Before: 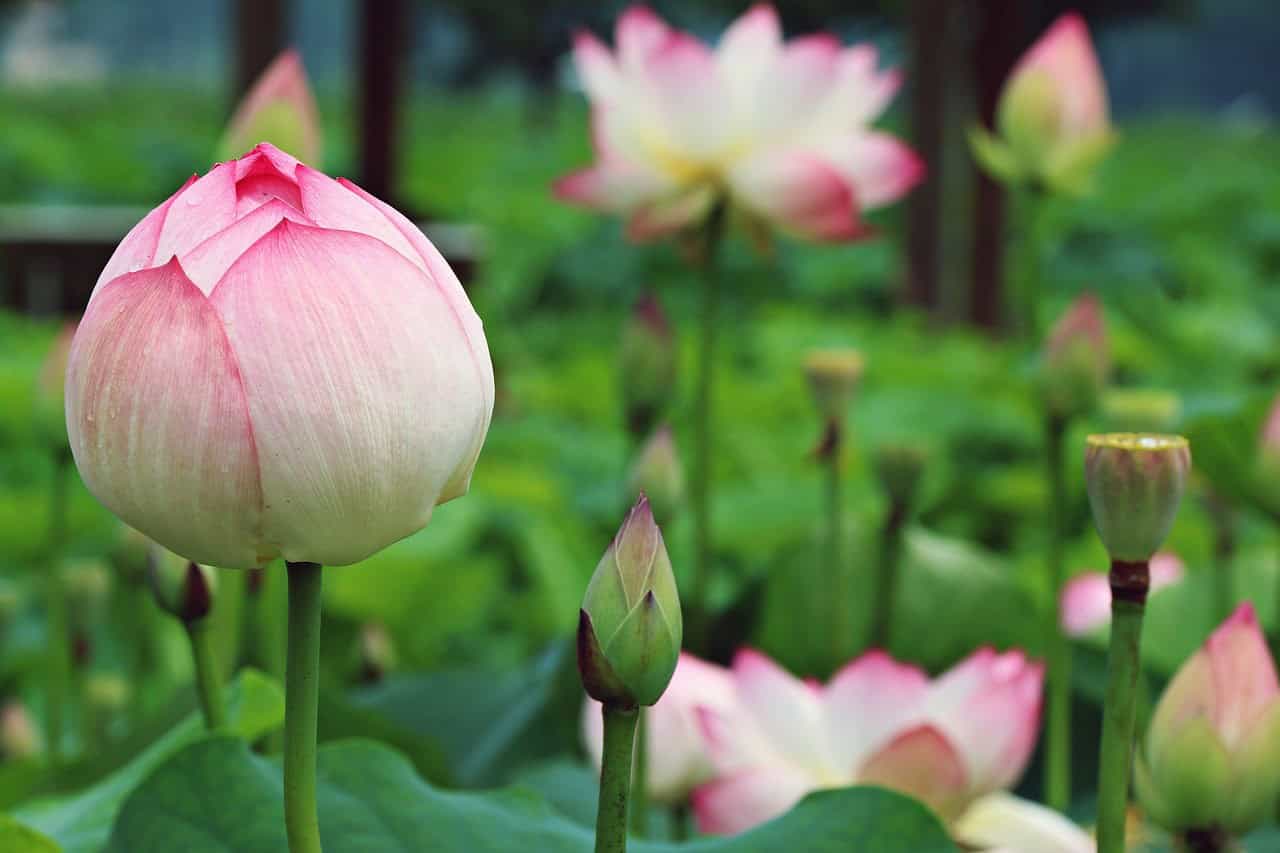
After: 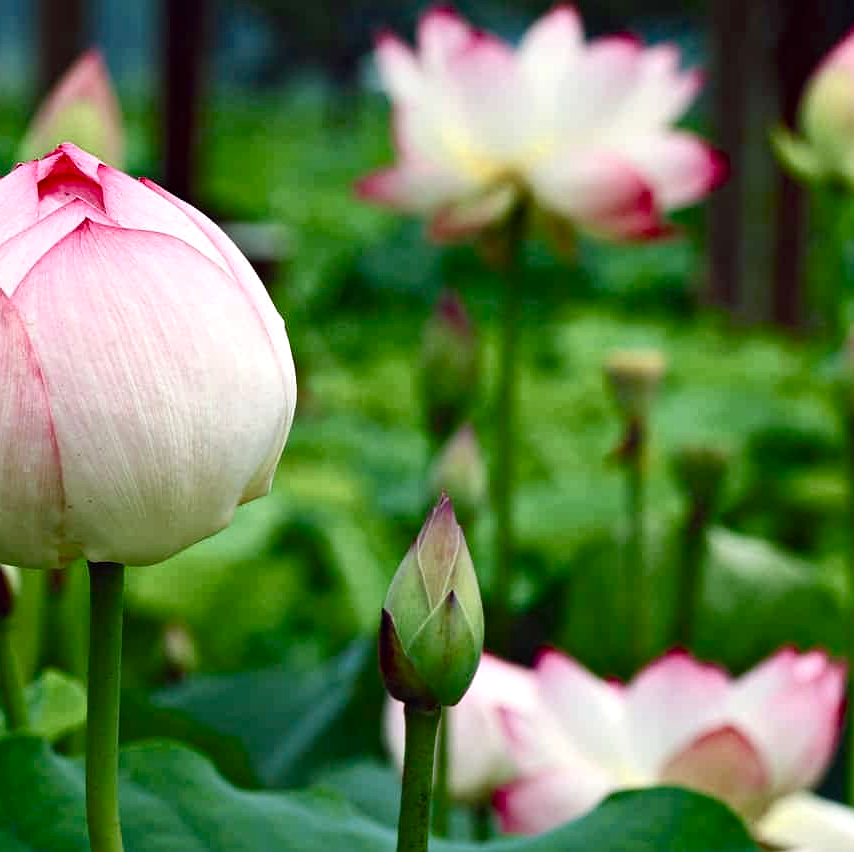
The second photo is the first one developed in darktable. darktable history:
crop and rotate: left 15.538%, right 17.698%
color balance rgb: shadows lift › hue 85.84°, perceptual saturation grading › global saturation 20%, perceptual saturation grading › highlights -49.419%, perceptual saturation grading › shadows 25.122%, global vibrance 9.641%, contrast 15.151%, saturation formula JzAzBz (2021)
